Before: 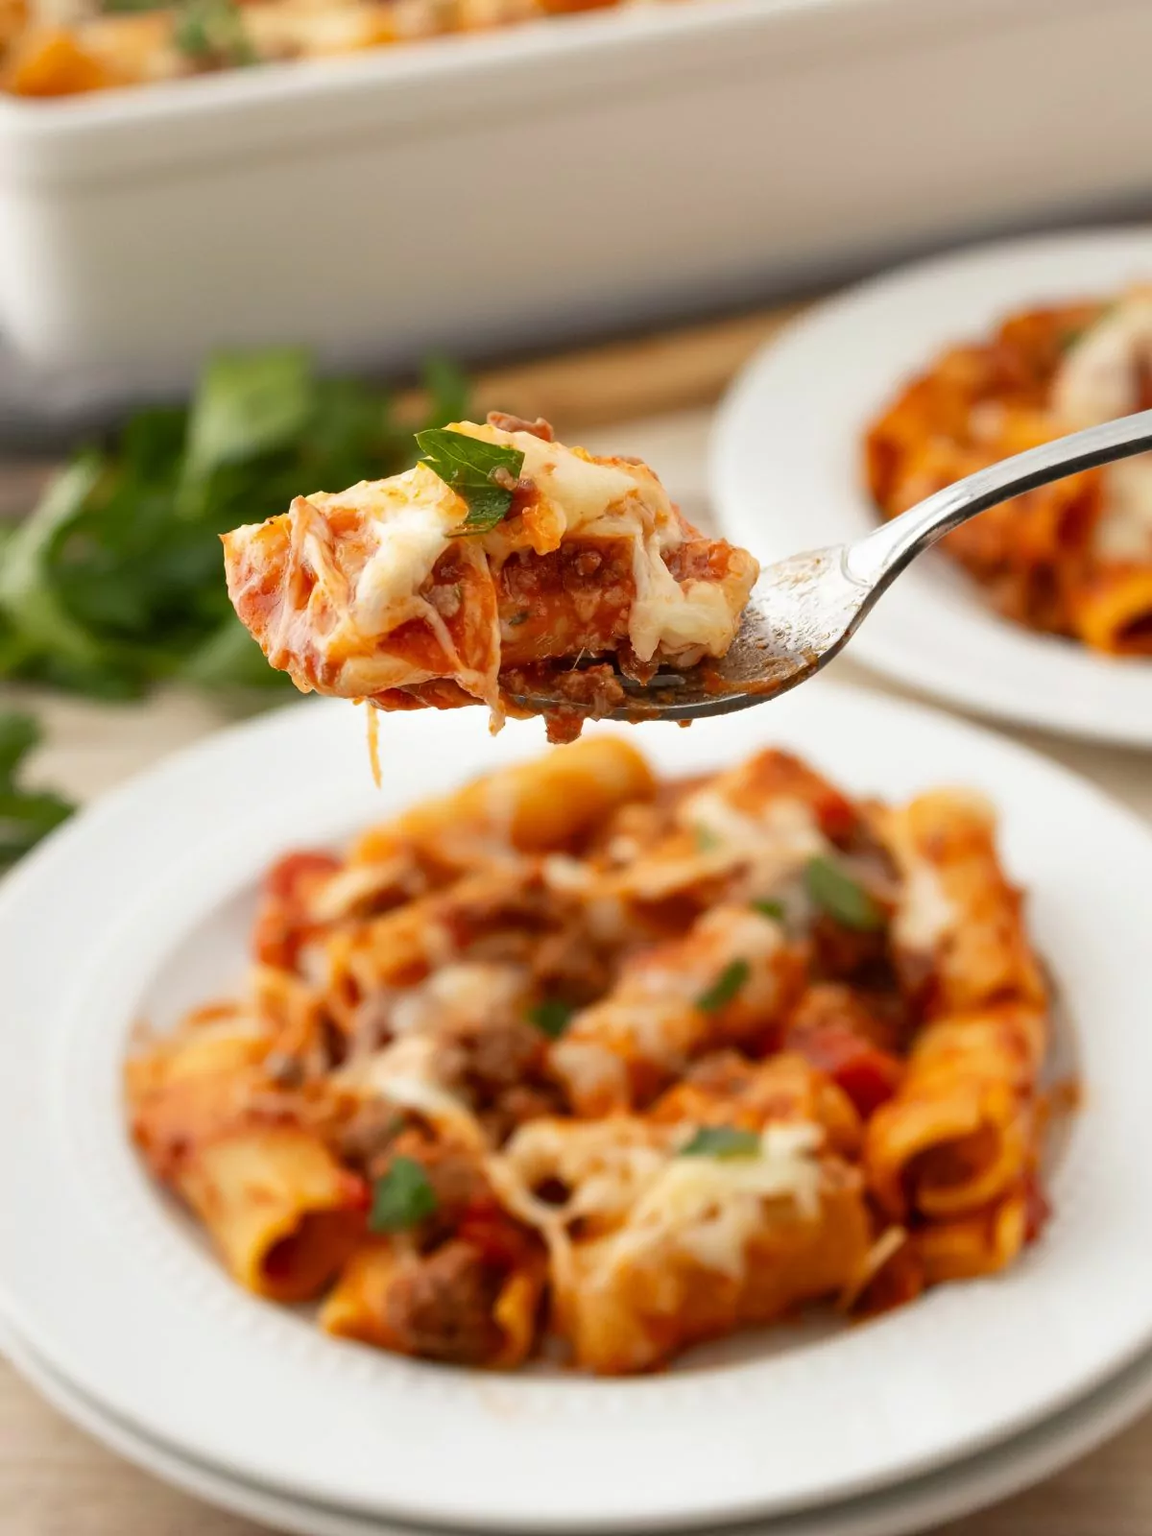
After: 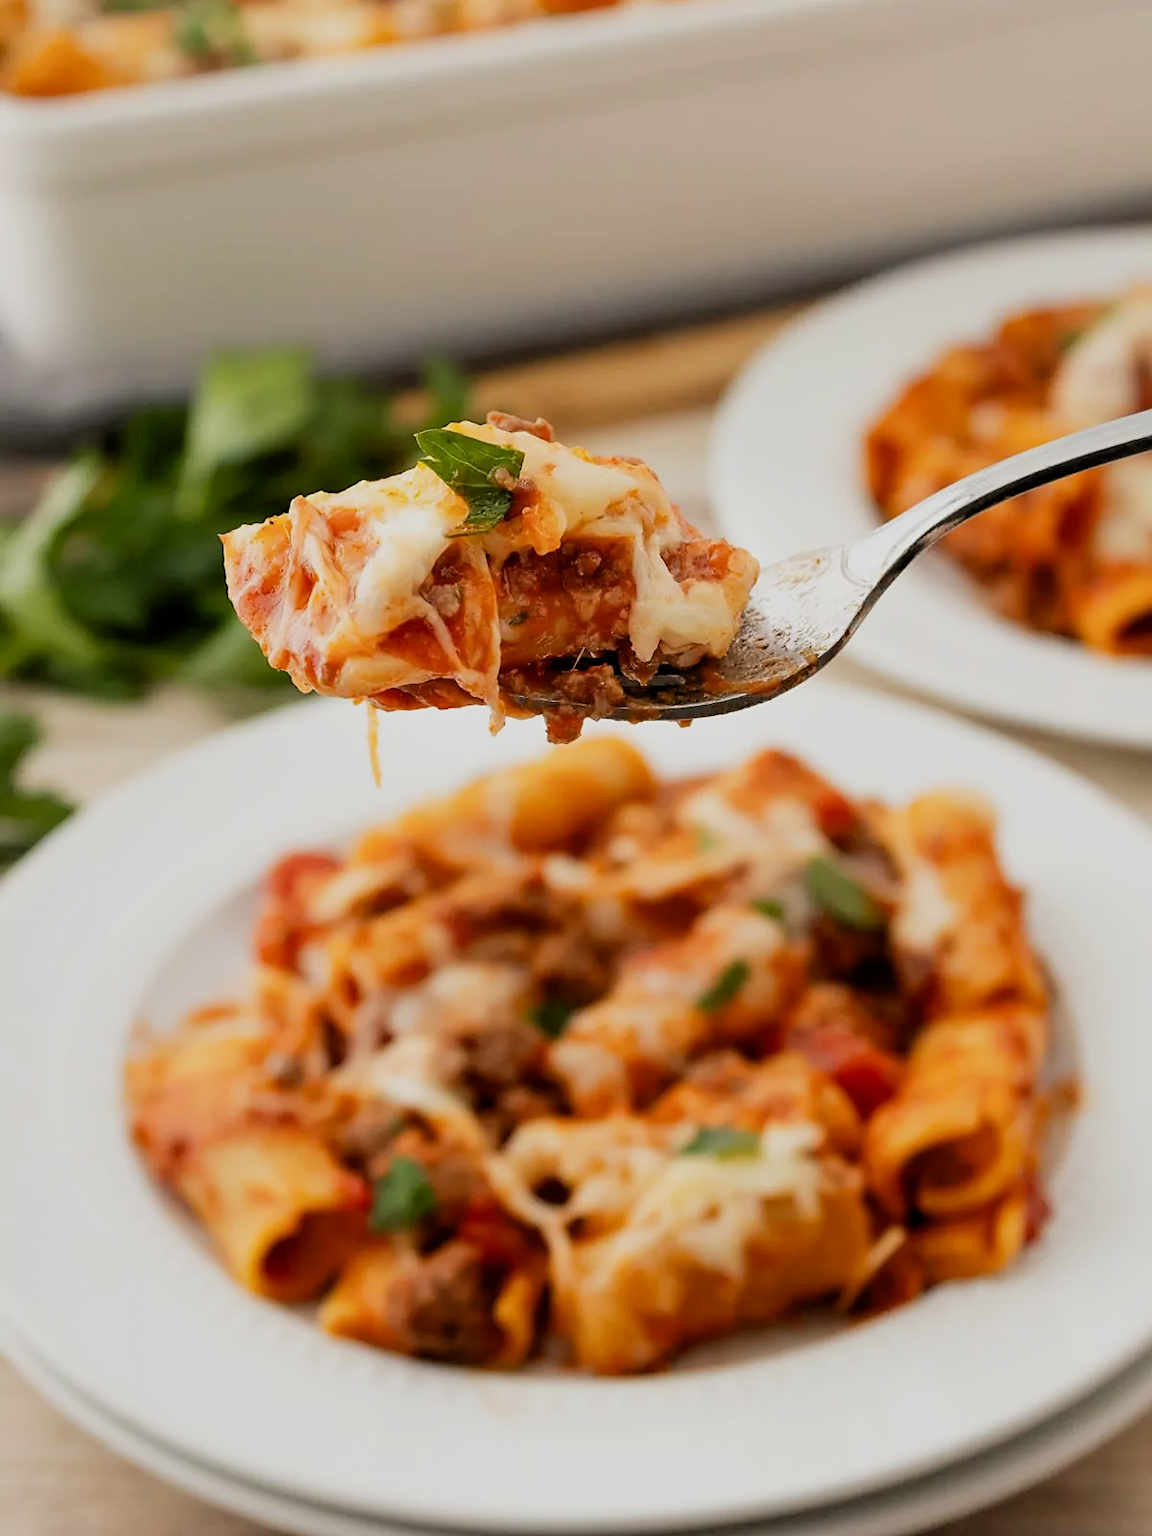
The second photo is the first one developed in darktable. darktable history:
exposure: black level correction 0.001, compensate highlight preservation false
filmic rgb: black relative exposure -5 EV, hardness 2.88, contrast 1.1, highlights saturation mix -20%
sharpen: radius 1.864, amount 0.398, threshold 1.271
